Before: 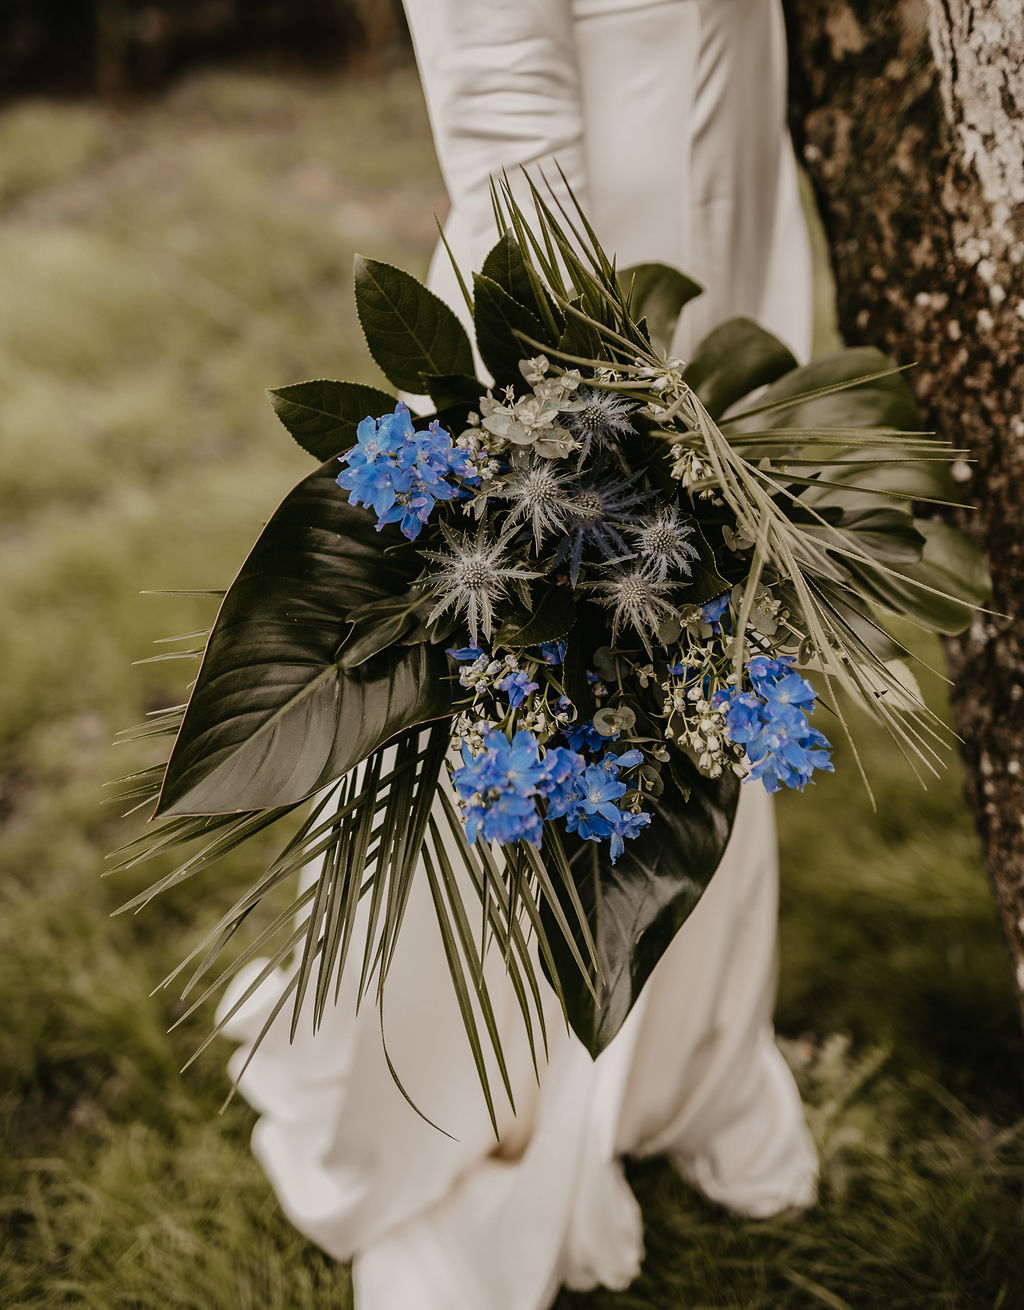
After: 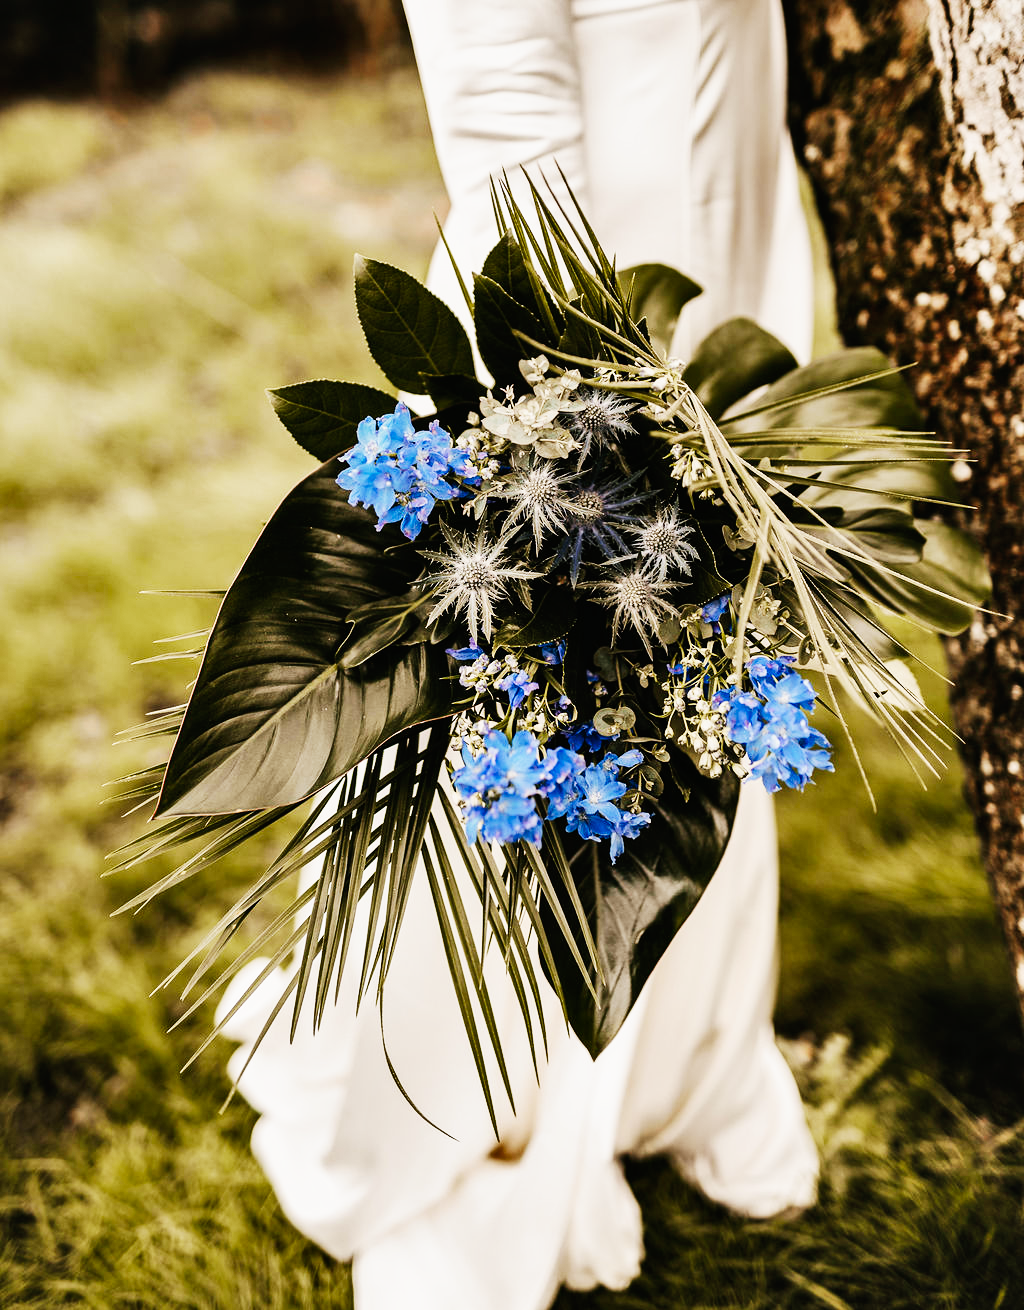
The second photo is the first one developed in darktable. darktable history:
base curve: curves: ch0 [(0, 0) (0.007, 0.004) (0.027, 0.03) (0.046, 0.07) (0.207, 0.54) (0.442, 0.872) (0.673, 0.972) (1, 1)], preserve colors none
shadows and highlights: soften with gaussian
